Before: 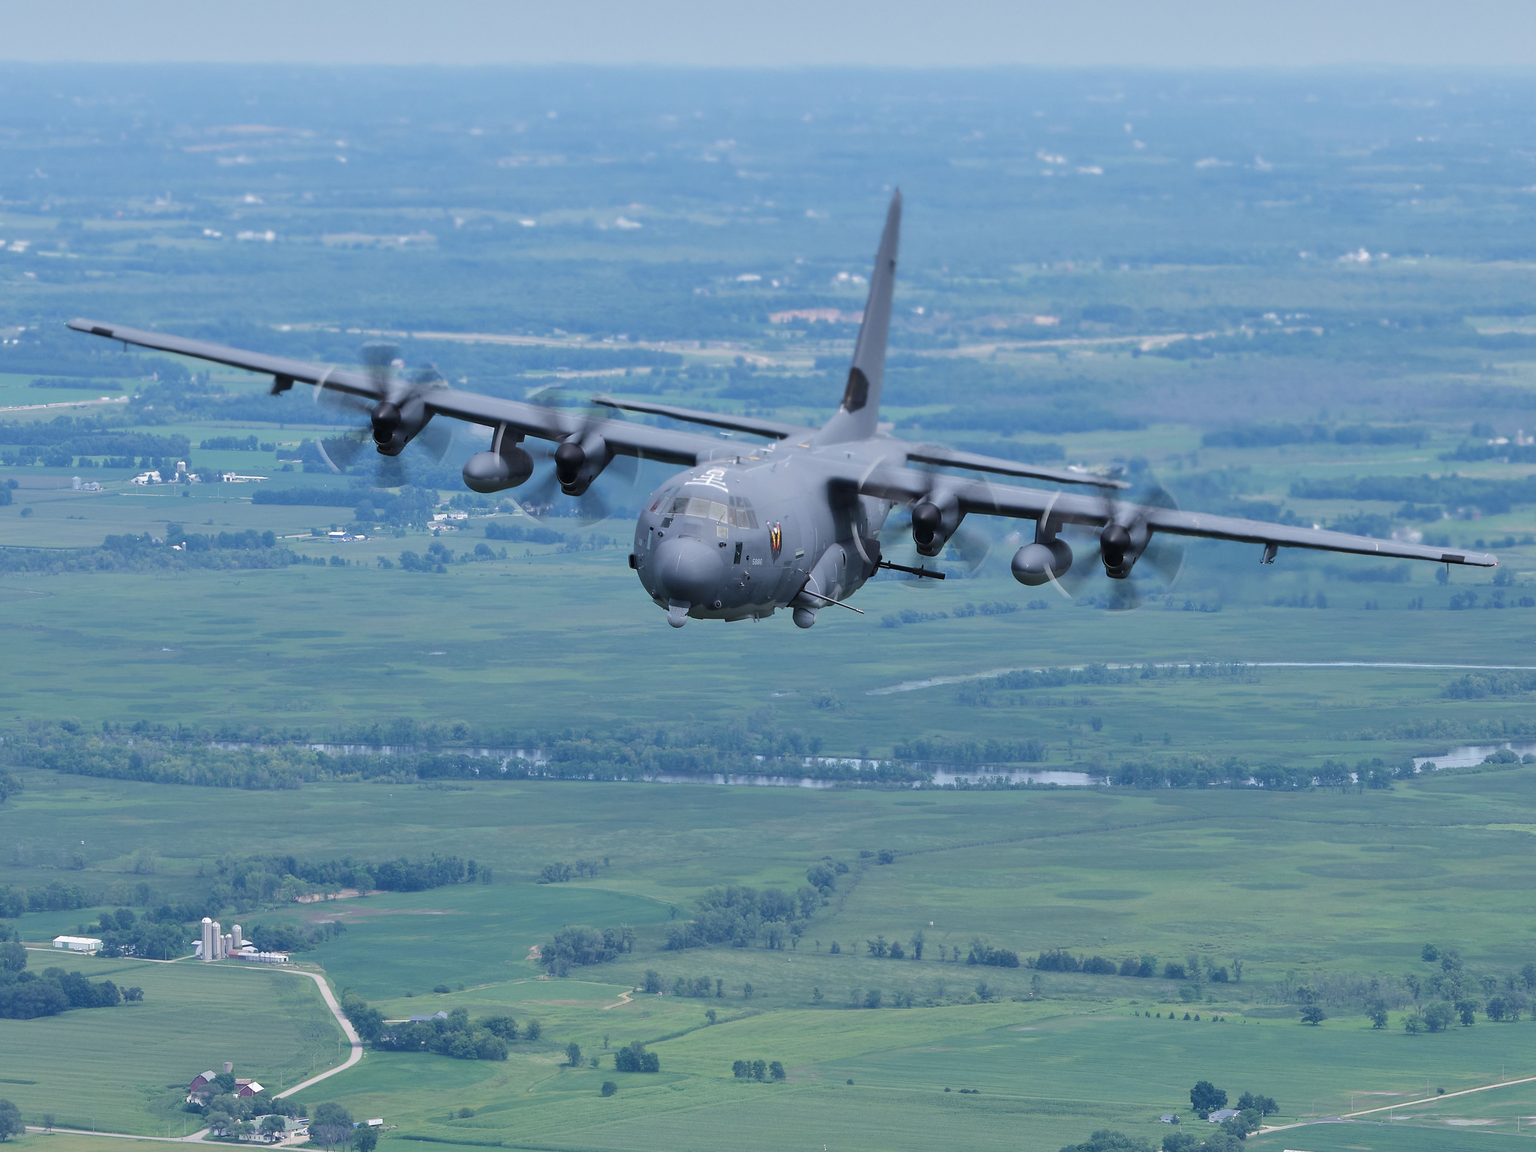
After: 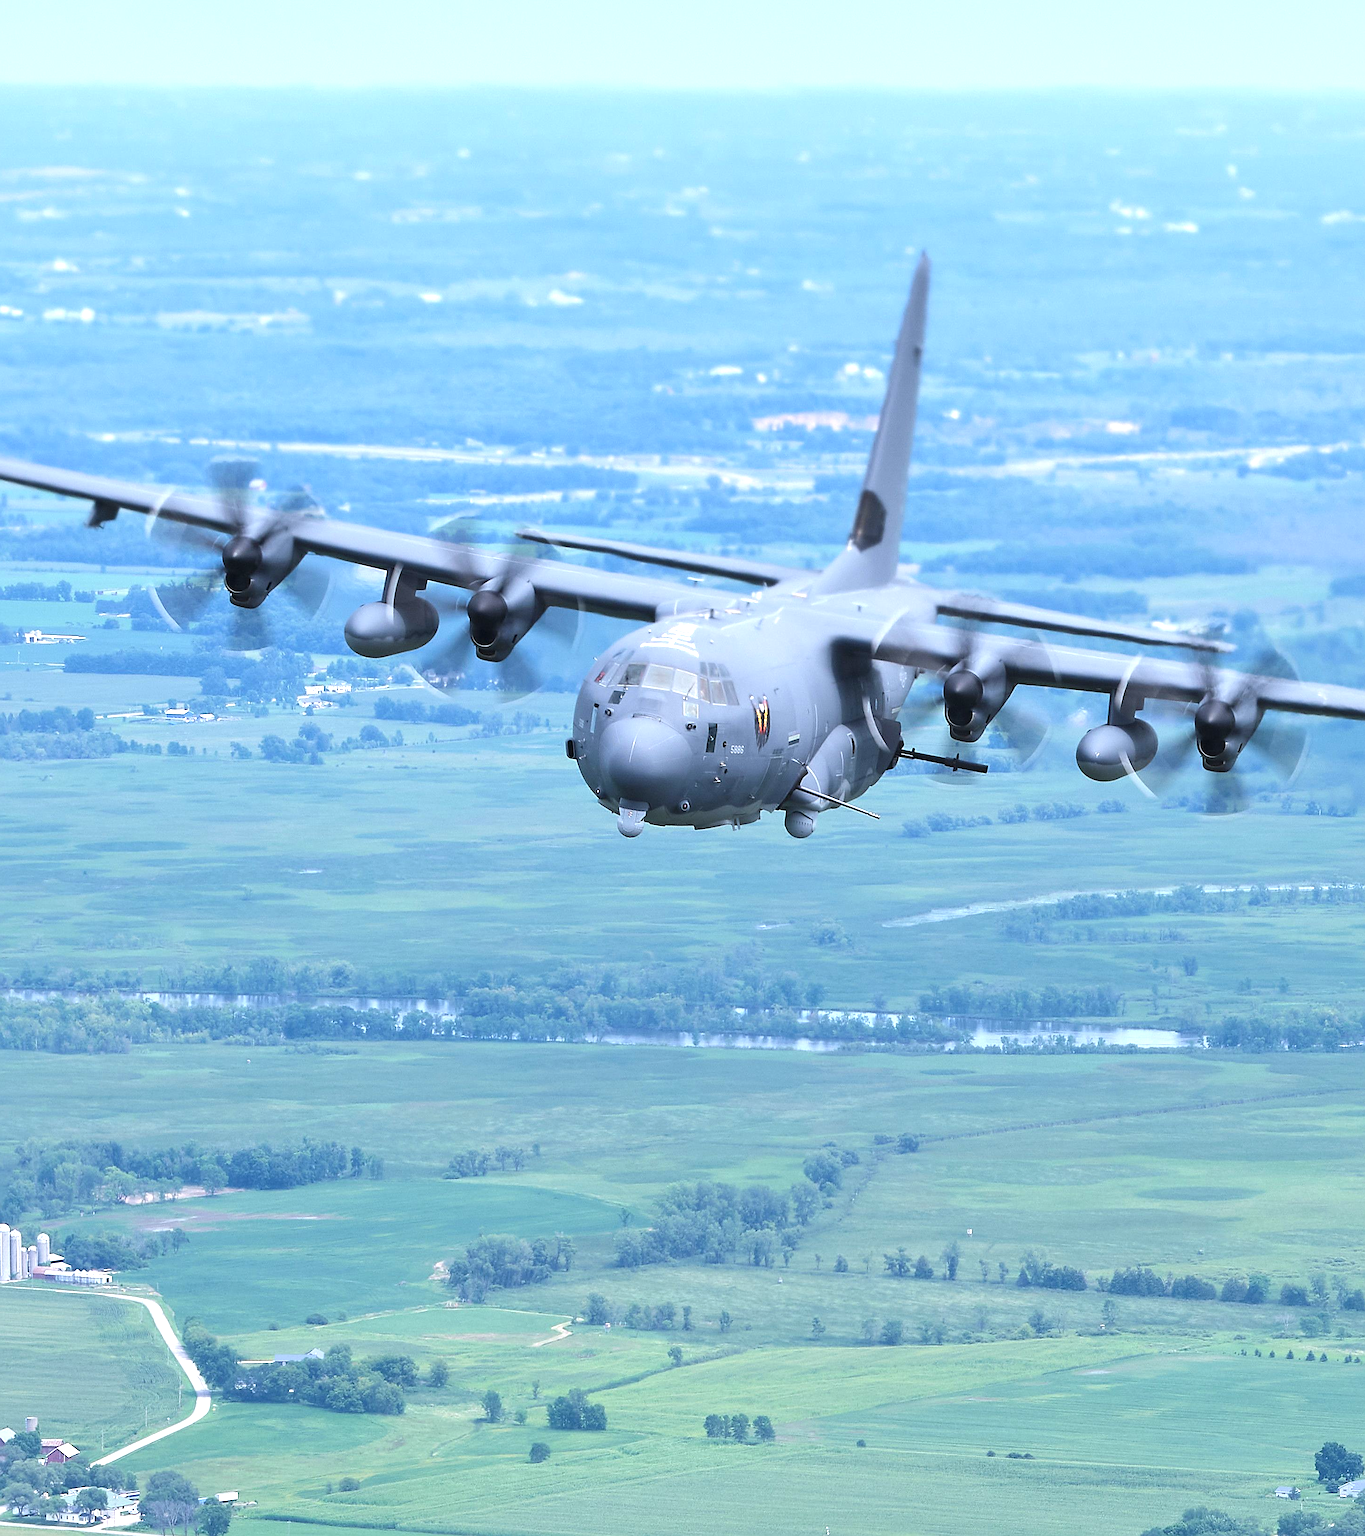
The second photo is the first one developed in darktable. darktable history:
exposure: black level correction 0, exposure 1.001 EV, compensate exposure bias true, compensate highlight preservation false
crop and rotate: left 13.339%, right 19.996%
sharpen: on, module defaults
color calibration: x 0.357, y 0.367, temperature 4739.43 K
